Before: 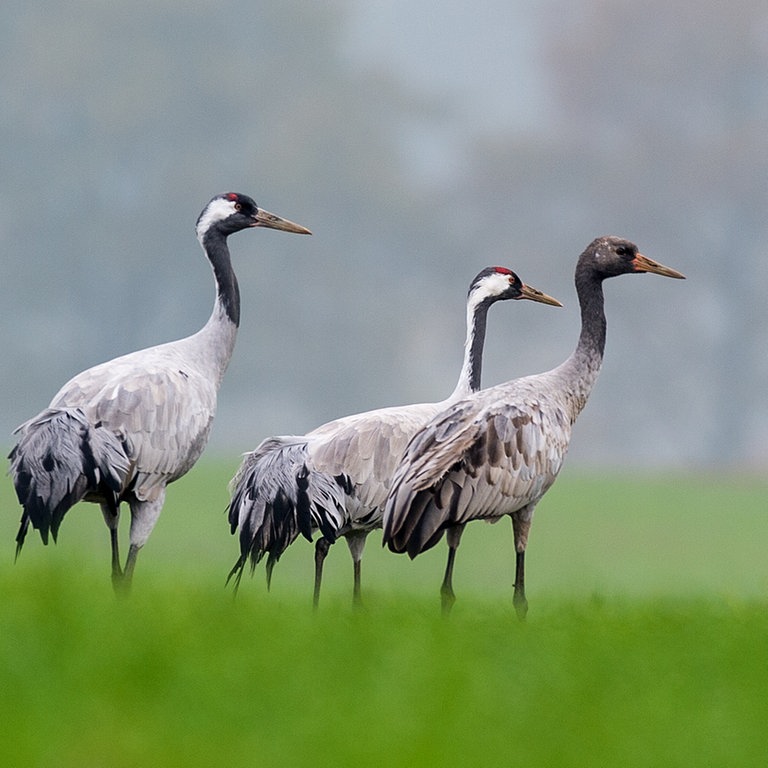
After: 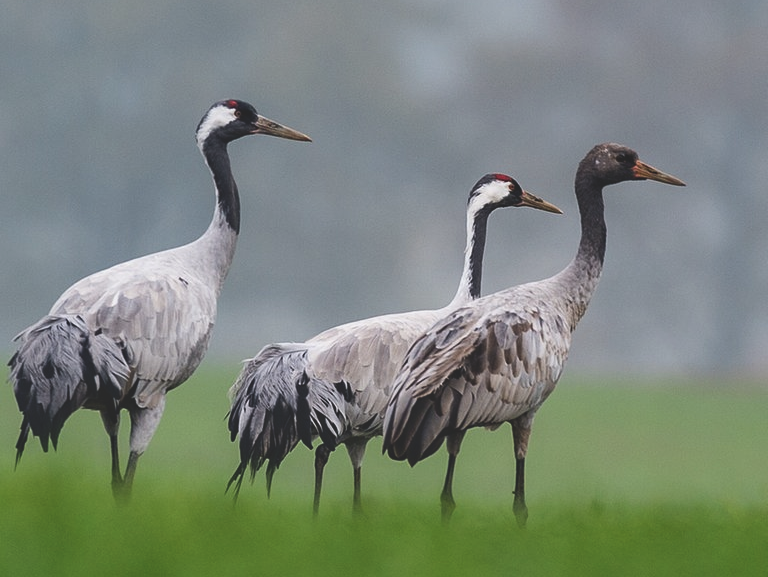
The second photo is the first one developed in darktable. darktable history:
local contrast: mode bilateral grid, contrast 20, coarseness 51, detail 119%, midtone range 0.2
crop and rotate: top 12.227%, bottom 12.564%
shadows and highlights: white point adjustment 0.127, highlights -69.05, soften with gaussian
tone equalizer: -8 EV 0.251 EV, -7 EV 0.429 EV, -6 EV 0.449 EV, -5 EV 0.214 EV, -3 EV -0.272 EV, -2 EV -0.431 EV, -1 EV -0.433 EV, +0 EV -0.226 EV
exposure: black level correction -0.028, compensate highlight preservation false
